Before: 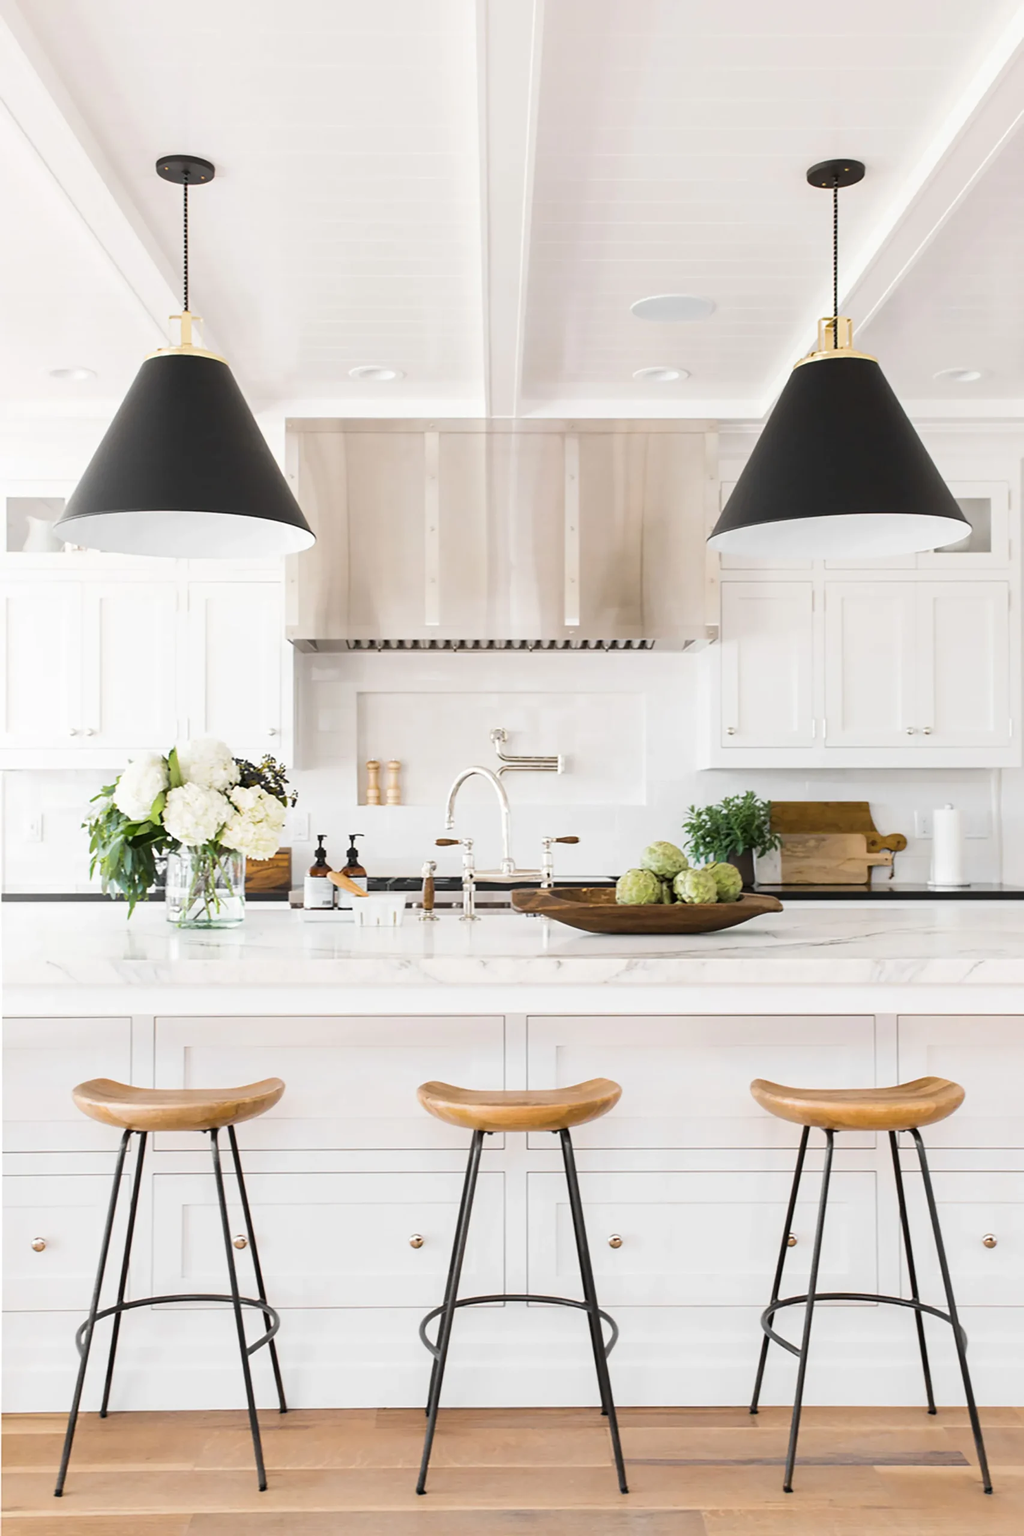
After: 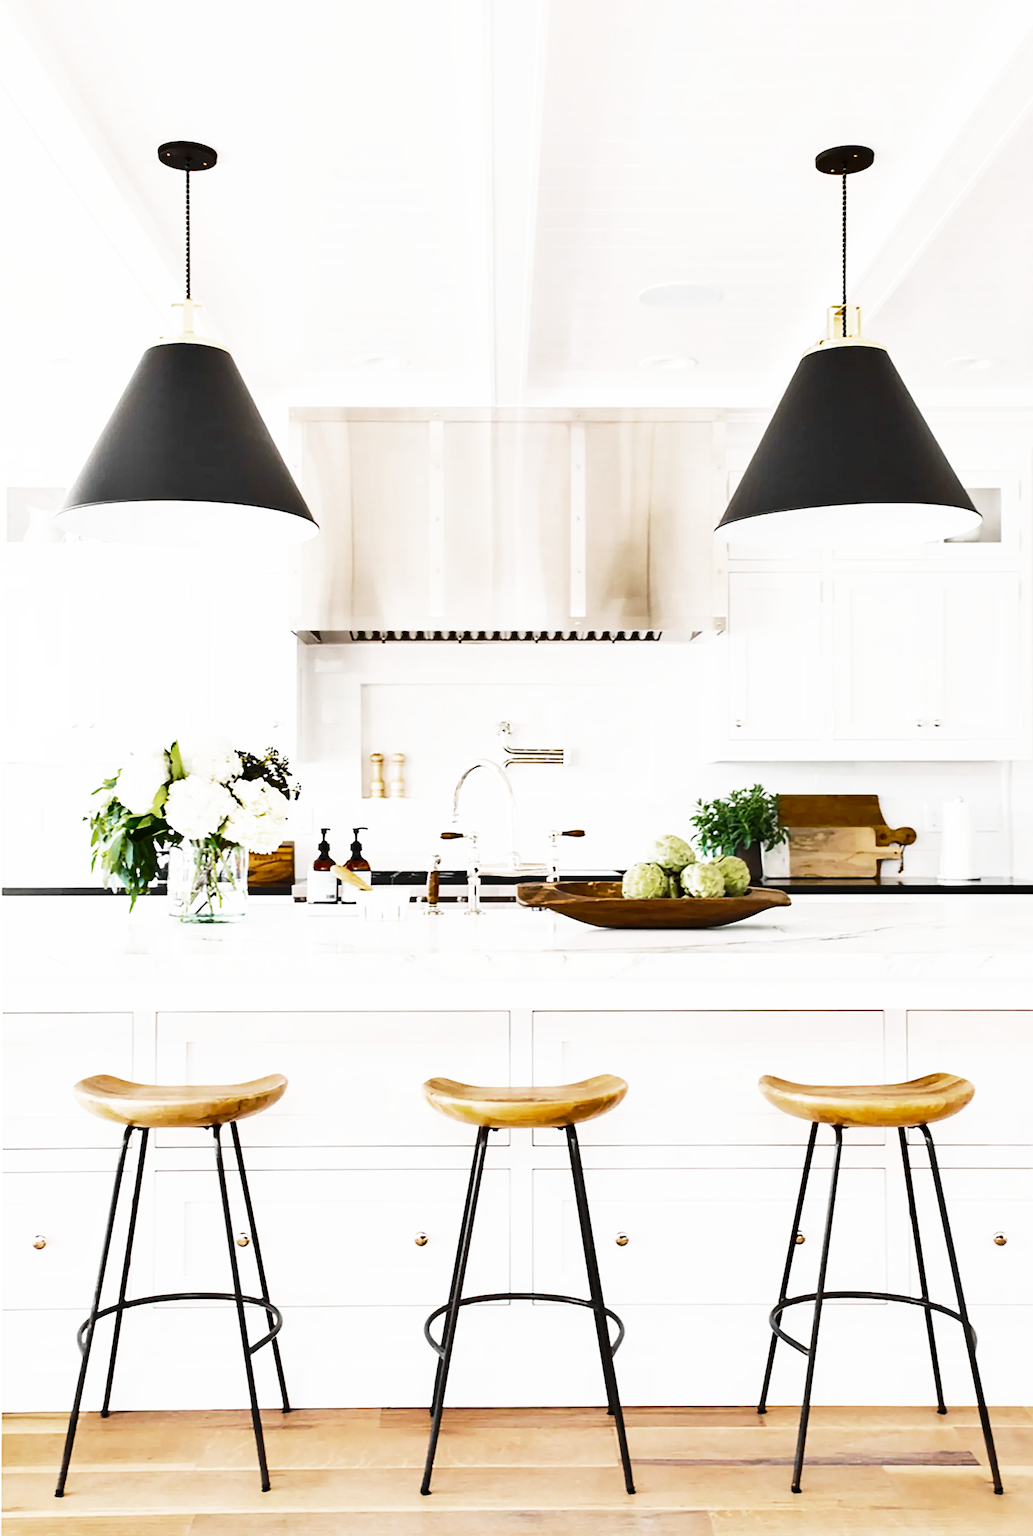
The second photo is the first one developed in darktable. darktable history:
white balance: red 1, blue 1
sharpen: amount 0.2
crop: top 1.049%, right 0.001%
color zones: curves: ch0 [(0, 0.5) (0.143, 0.5) (0.286, 0.456) (0.429, 0.5) (0.571, 0.5) (0.714, 0.5) (0.857, 0.5) (1, 0.5)]; ch1 [(0, 0.5) (0.143, 0.5) (0.286, 0.422) (0.429, 0.5) (0.571, 0.5) (0.714, 0.5) (0.857, 0.5) (1, 0.5)]
shadows and highlights: soften with gaussian
base curve: curves: ch0 [(0, 0) (0.026, 0.03) (0.109, 0.232) (0.351, 0.748) (0.669, 0.968) (1, 1)], preserve colors none
